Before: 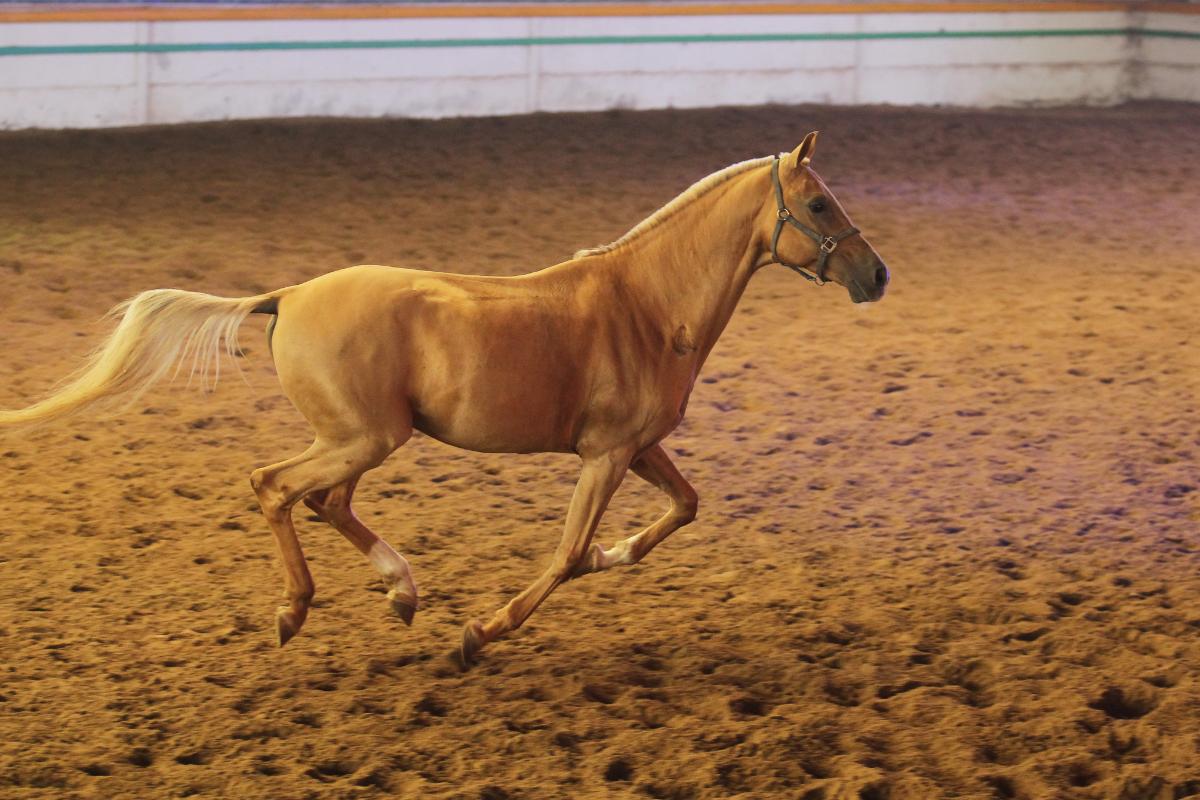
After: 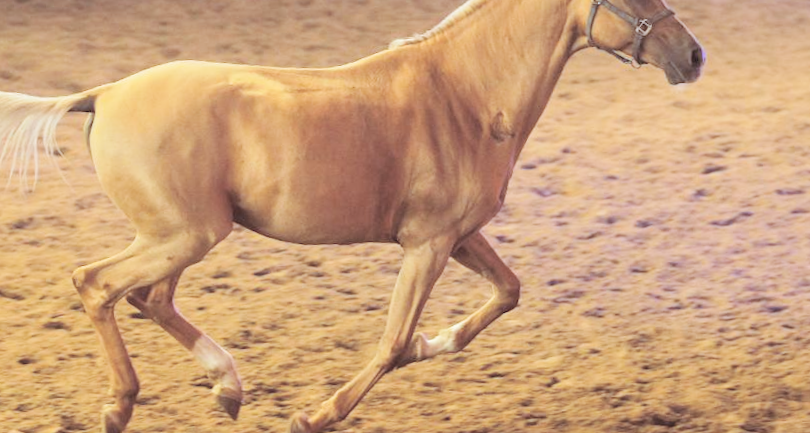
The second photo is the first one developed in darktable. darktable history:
exposure: exposure 0.178 EV, compensate exposure bias true, compensate highlight preservation false
contrast brightness saturation: brightness 0.13
white balance: red 0.948, green 1.02, blue 1.176
crop and rotate: angle -3.37°, left 9.79%, top 20.73%, right 12.42%, bottom 11.82%
rotate and perspective: rotation -5°, crop left 0.05, crop right 0.952, crop top 0.11, crop bottom 0.89
tone curve: curves: ch0 [(0, 0) (0.003, 0.004) (0.011, 0.015) (0.025, 0.033) (0.044, 0.059) (0.069, 0.093) (0.1, 0.133) (0.136, 0.182) (0.177, 0.237) (0.224, 0.3) (0.277, 0.369) (0.335, 0.437) (0.399, 0.511) (0.468, 0.584) (0.543, 0.656) (0.623, 0.729) (0.709, 0.8) (0.801, 0.872) (0.898, 0.935) (1, 1)], preserve colors none
split-toning: shadows › saturation 0.24, highlights › hue 54°, highlights › saturation 0.24
